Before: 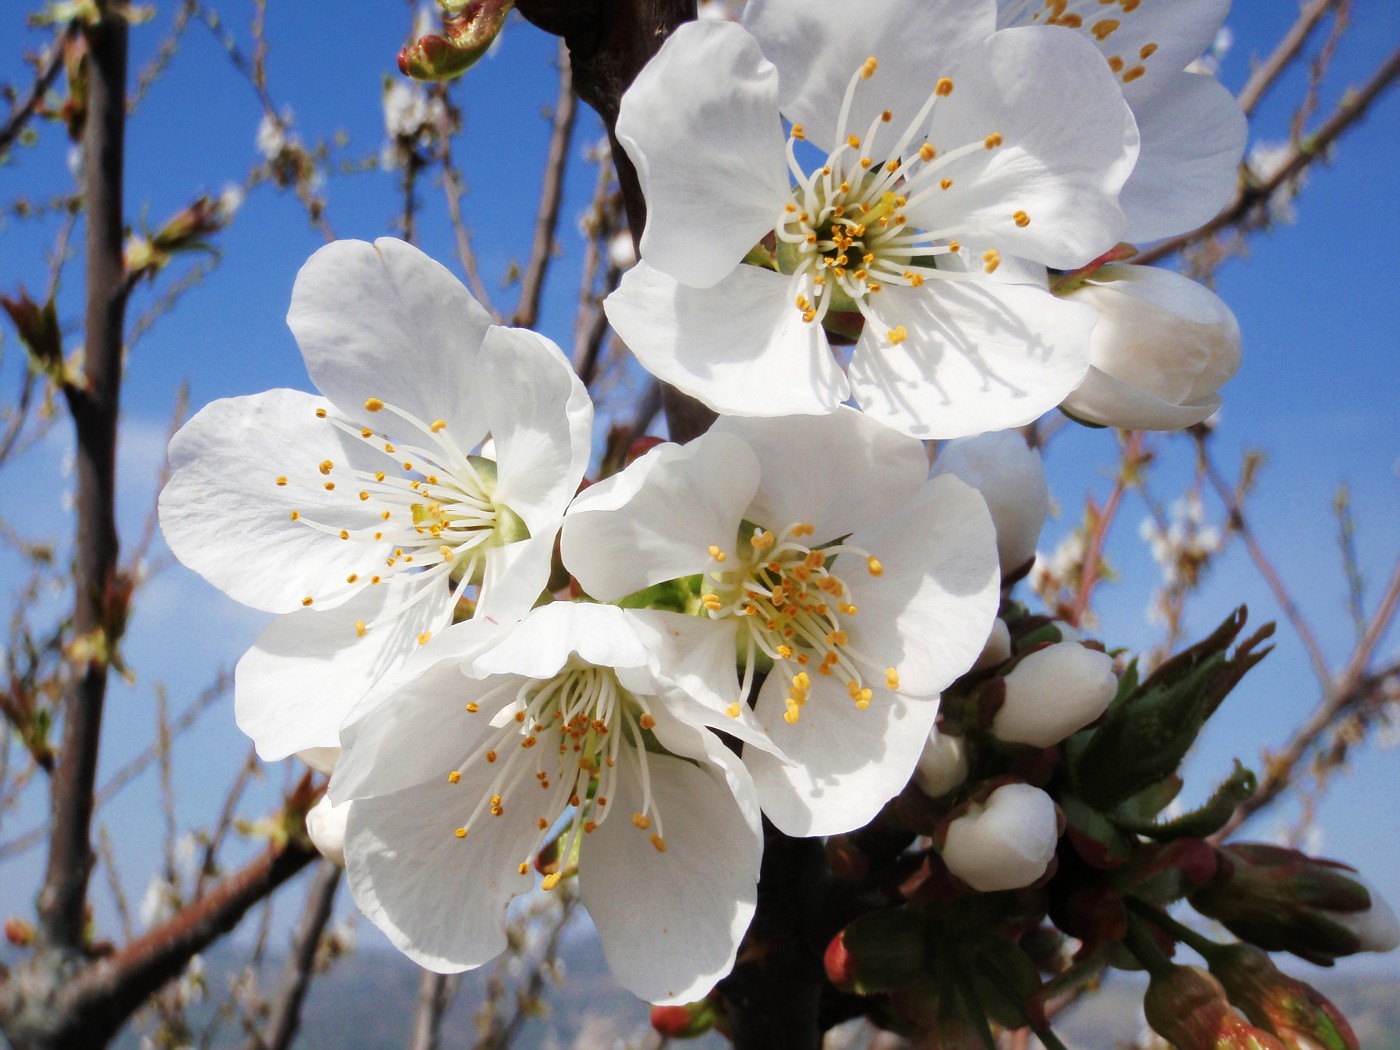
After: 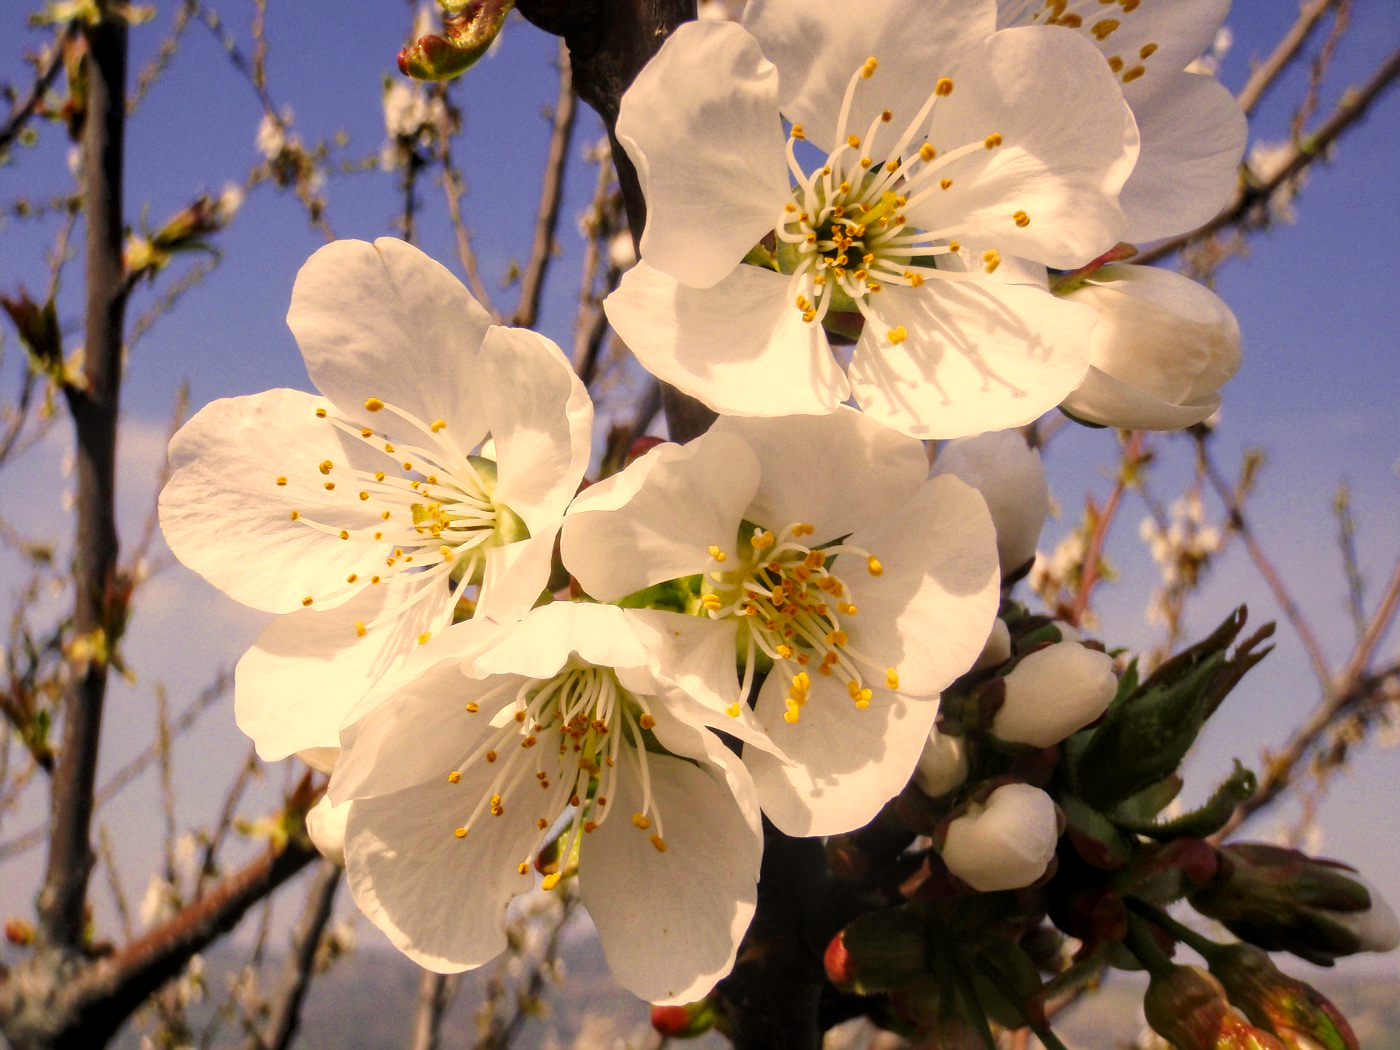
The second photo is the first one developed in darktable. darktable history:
local contrast: on, module defaults
color correction: highlights a* 14.8, highlights b* 31.63
